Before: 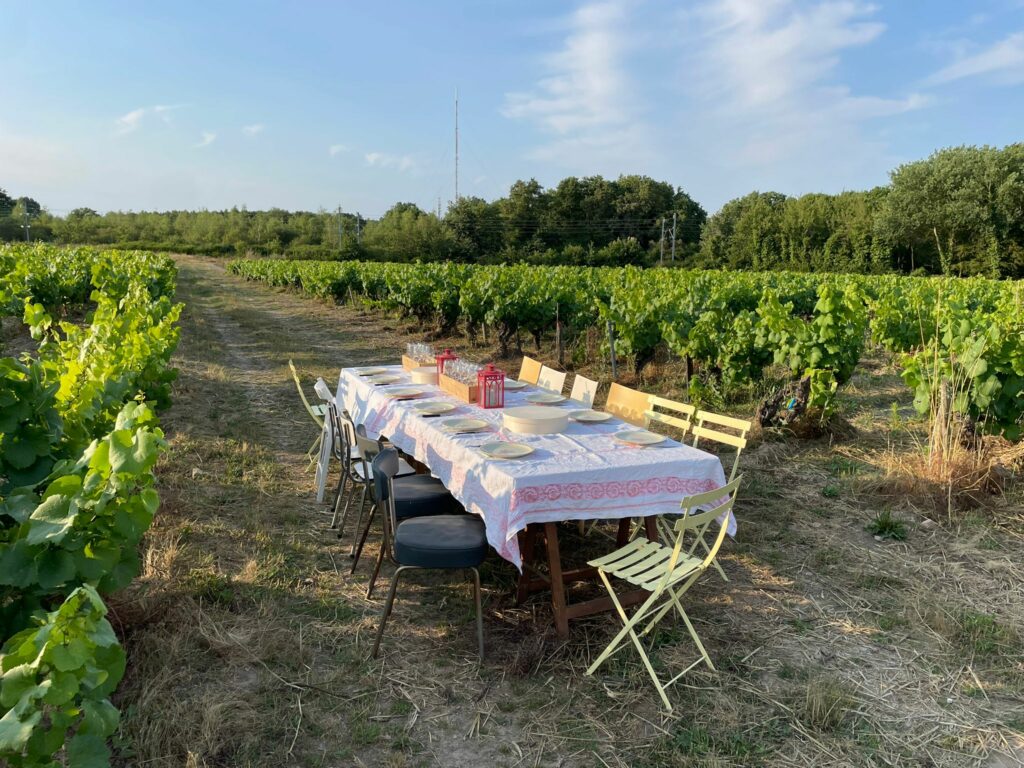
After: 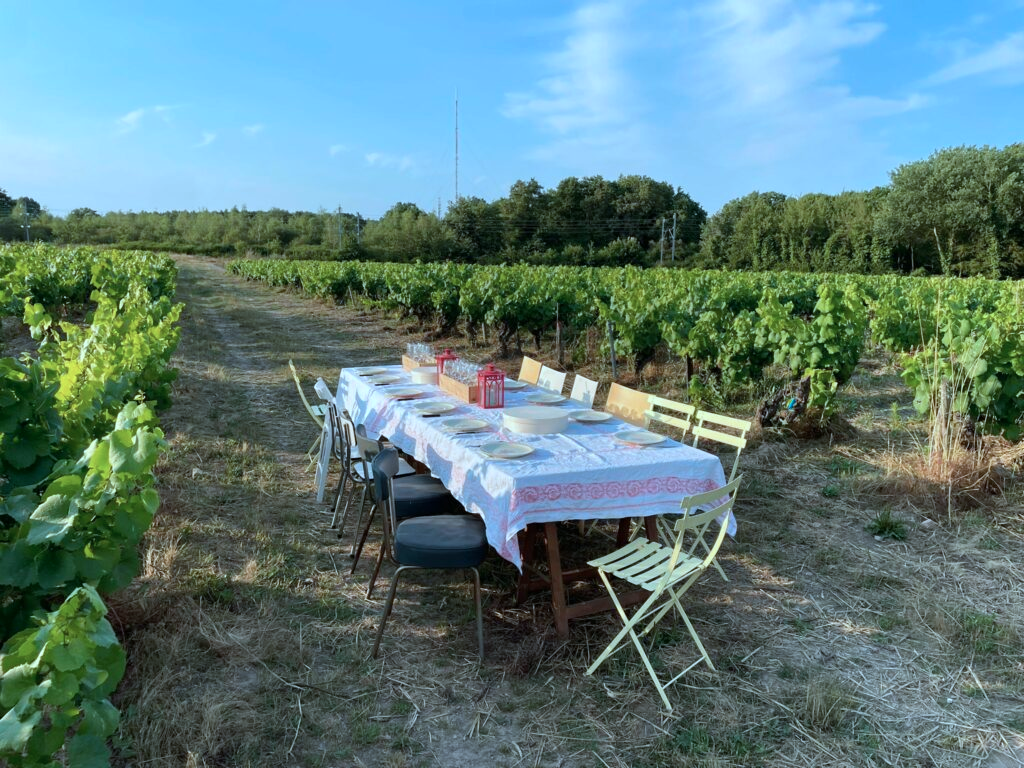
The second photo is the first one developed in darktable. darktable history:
color correction: highlights a* -8.77, highlights b* -22.38
